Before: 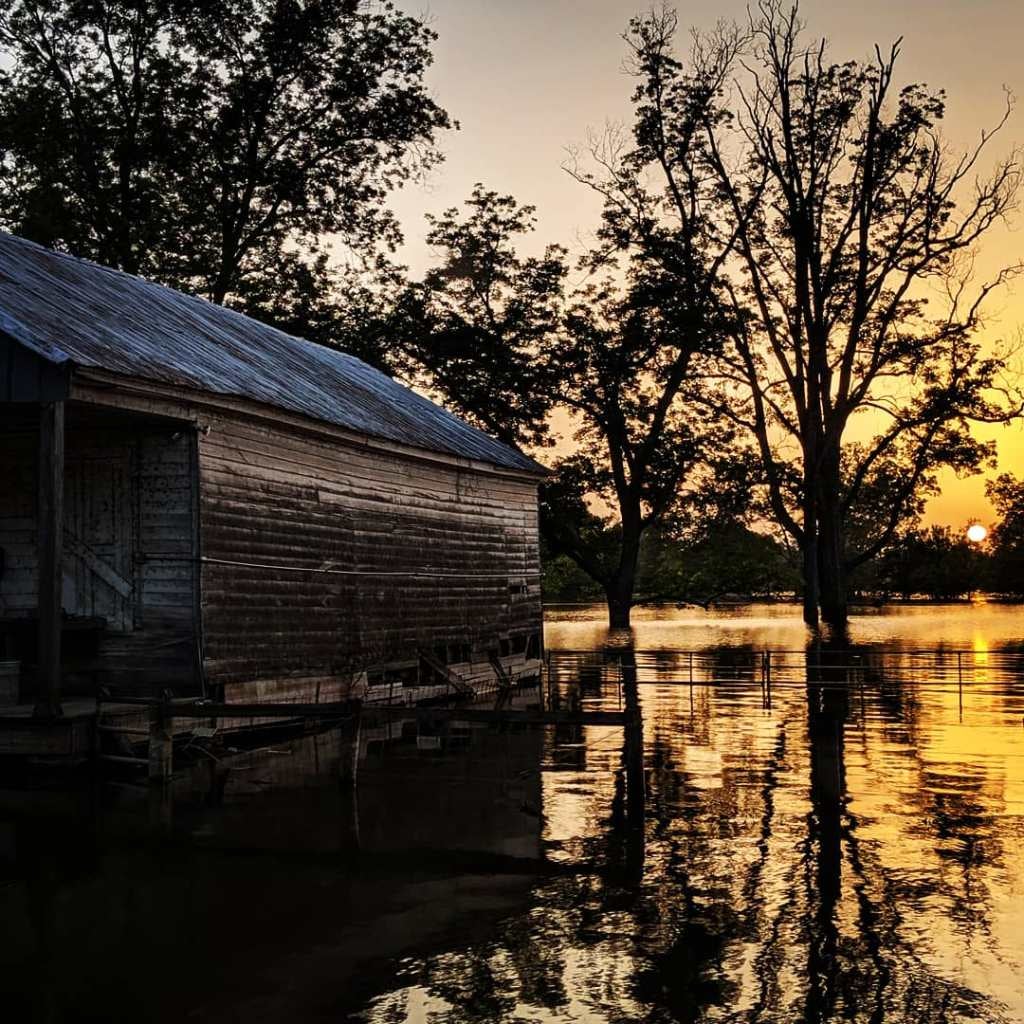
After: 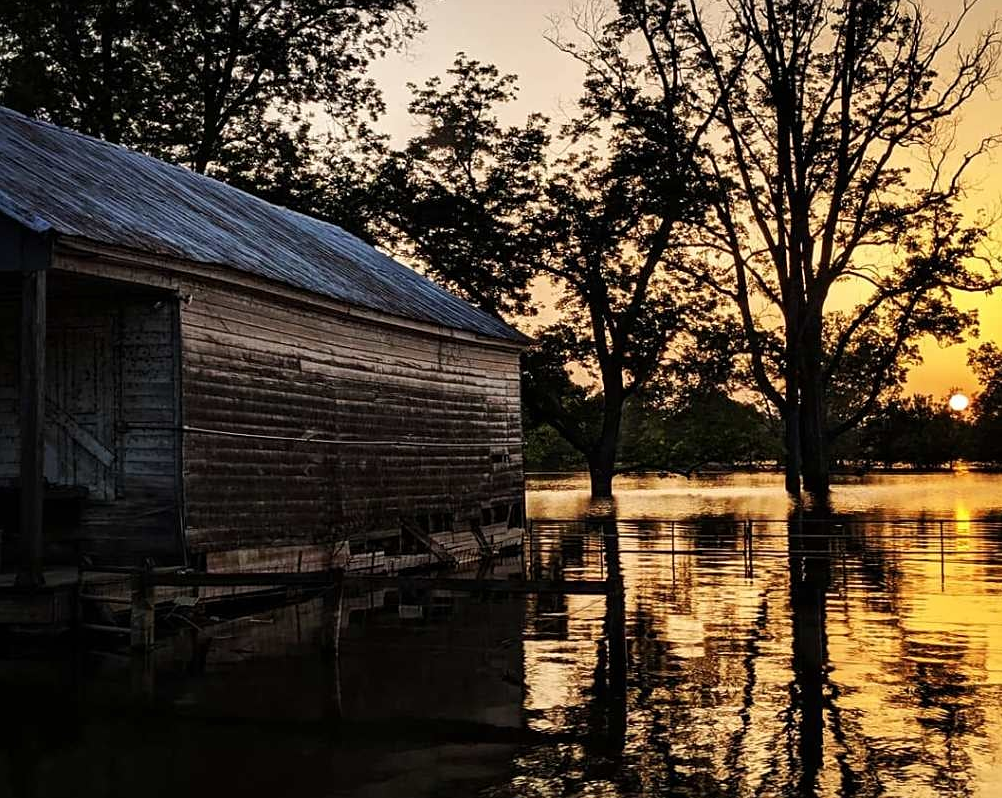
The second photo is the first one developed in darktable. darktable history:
crop and rotate: left 1.814%, top 12.818%, right 0.25%, bottom 9.225%
sharpen: amount 0.2
